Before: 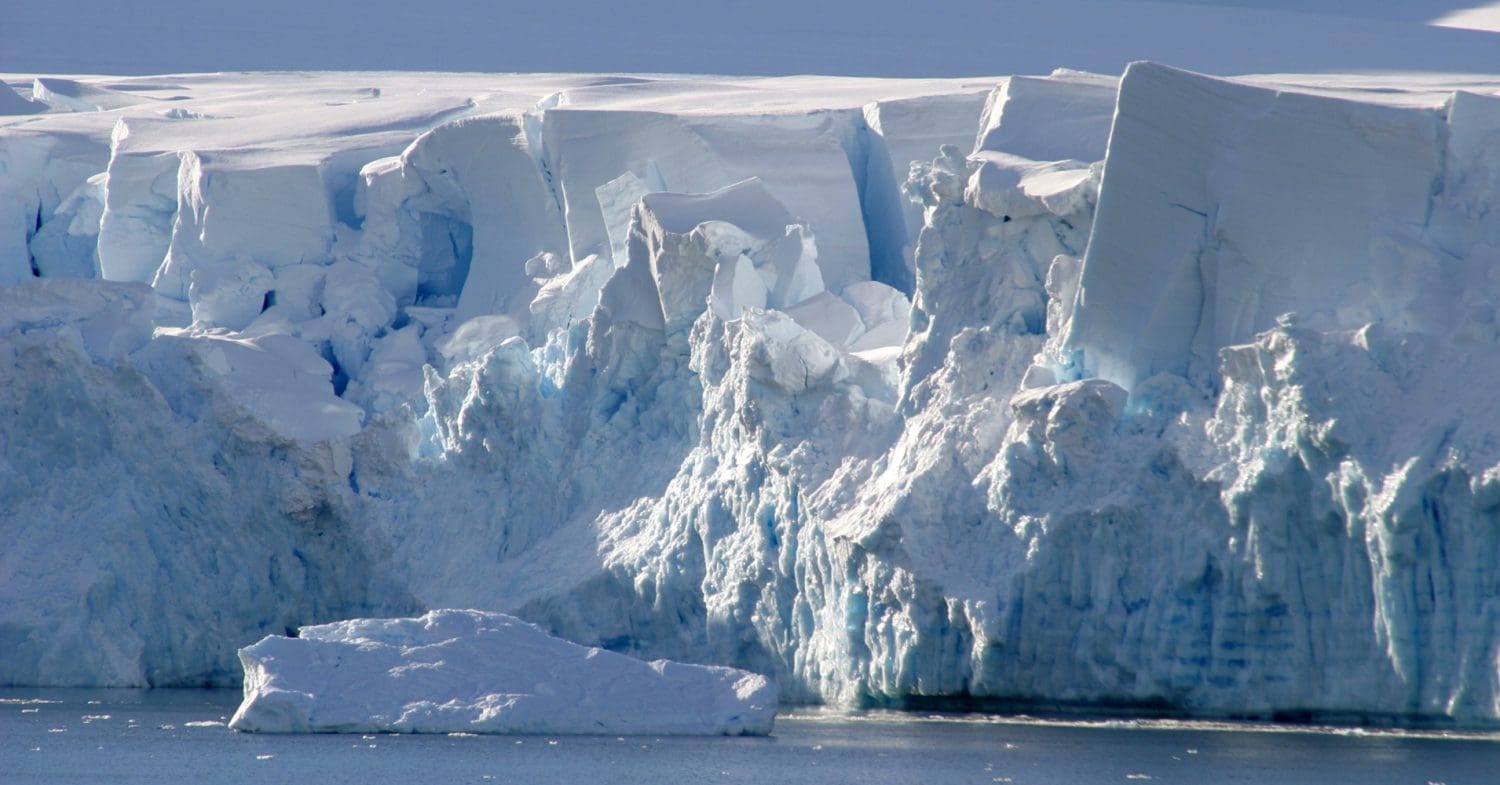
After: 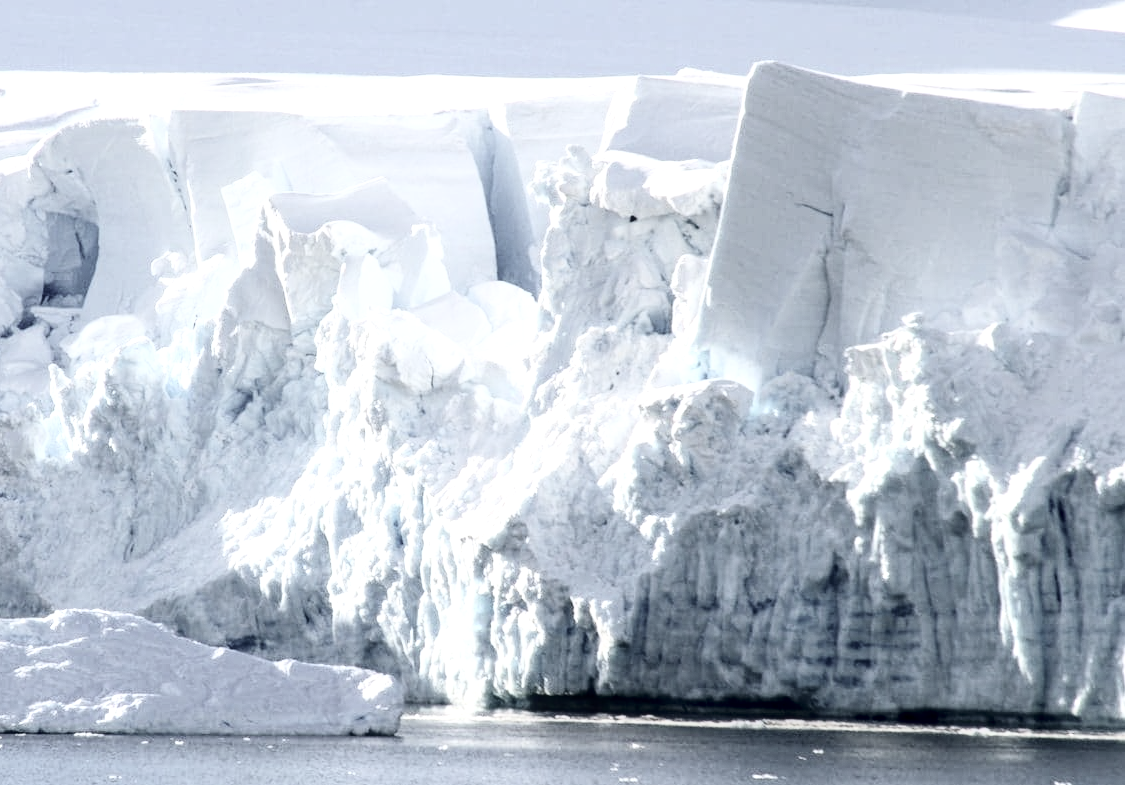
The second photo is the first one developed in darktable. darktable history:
tone curve: curves: ch0 [(0, 0) (0.003, 0.005) (0.011, 0.008) (0.025, 0.013) (0.044, 0.017) (0.069, 0.022) (0.1, 0.029) (0.136, 0.038) (0.177, 0.053) (0.224, 0.081) (0.277, 0.128) (0.335, 0.214) (0.399, 0.343) (0.468, 0.478) (0.543, 0.641) (0.623, 0.798) (0.709, 0.911) (0.801, 0.971) (0.898, 0.99) (1, 1)], color space Lab, independent channels, preserve colors none
crop and rotate: left 24.985%
shadows and highlights: radius 90.95, shadows -15.1, white point adjustment 0.185, highlights 30.97, compress 48.48%, soften with gaussian
local contrast: on, module defaults
contrast brightness saturation: brightness 0.182, saturation -0.516
